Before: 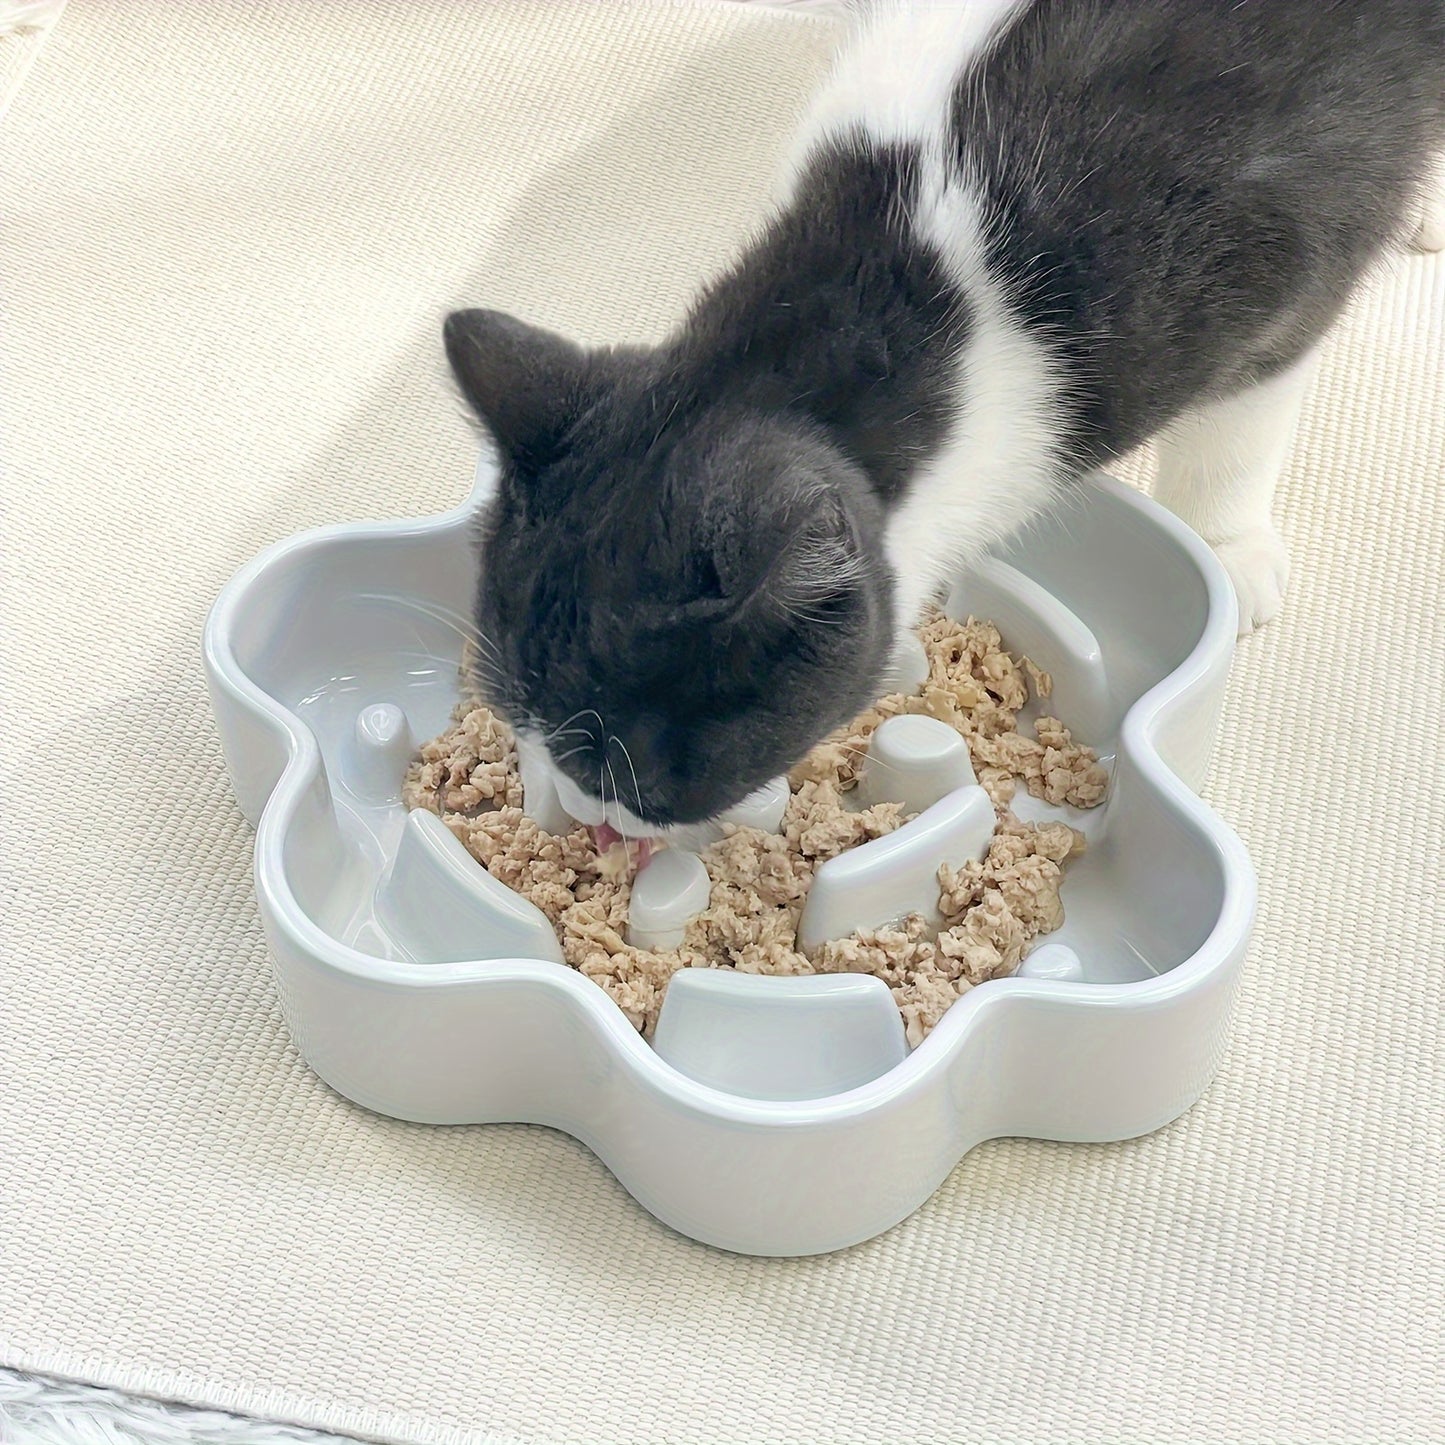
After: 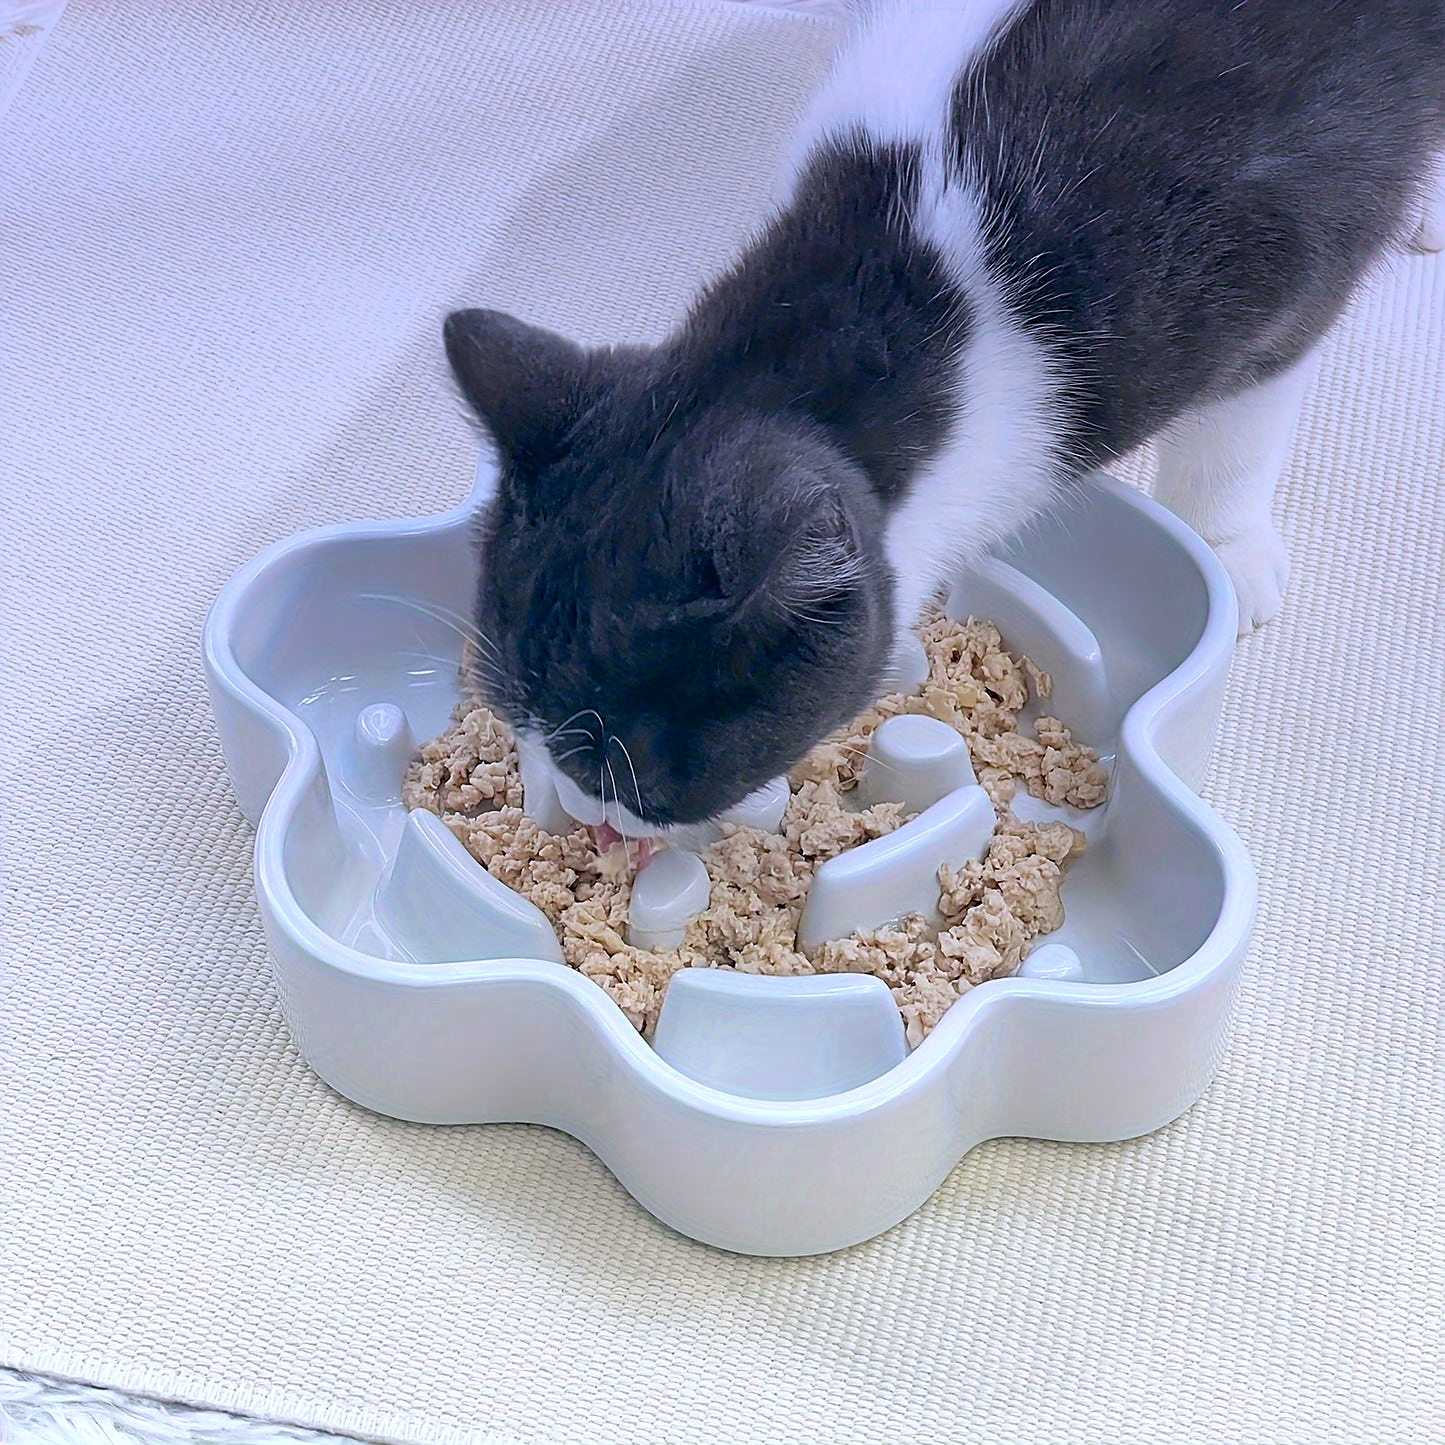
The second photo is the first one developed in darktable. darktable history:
color calibration: illuminant as shot in camera, x 0.358, y 0.373, temperature 4628.91 K
graduated density: hue 238.83°, saturation 50%
color zones: curves: ch0 [(0.099, 0.624) (0.257, 0.596) (0.384, 0.376) (0.529, 0.492) (0.697, 0.564) (0.768, 0.532) (0.908, 0.644)]; ch1 [(0.112, 0.564) (0.254, 0.612) (0.432, 0.676) (0.592, 0.456) (0.743, 0.684) (0.888, 0.536)]; ch2 [(0.25, 0.5) (0.469, 0.36) (0.75, 0.5)]
sharpen: on, module defaults
